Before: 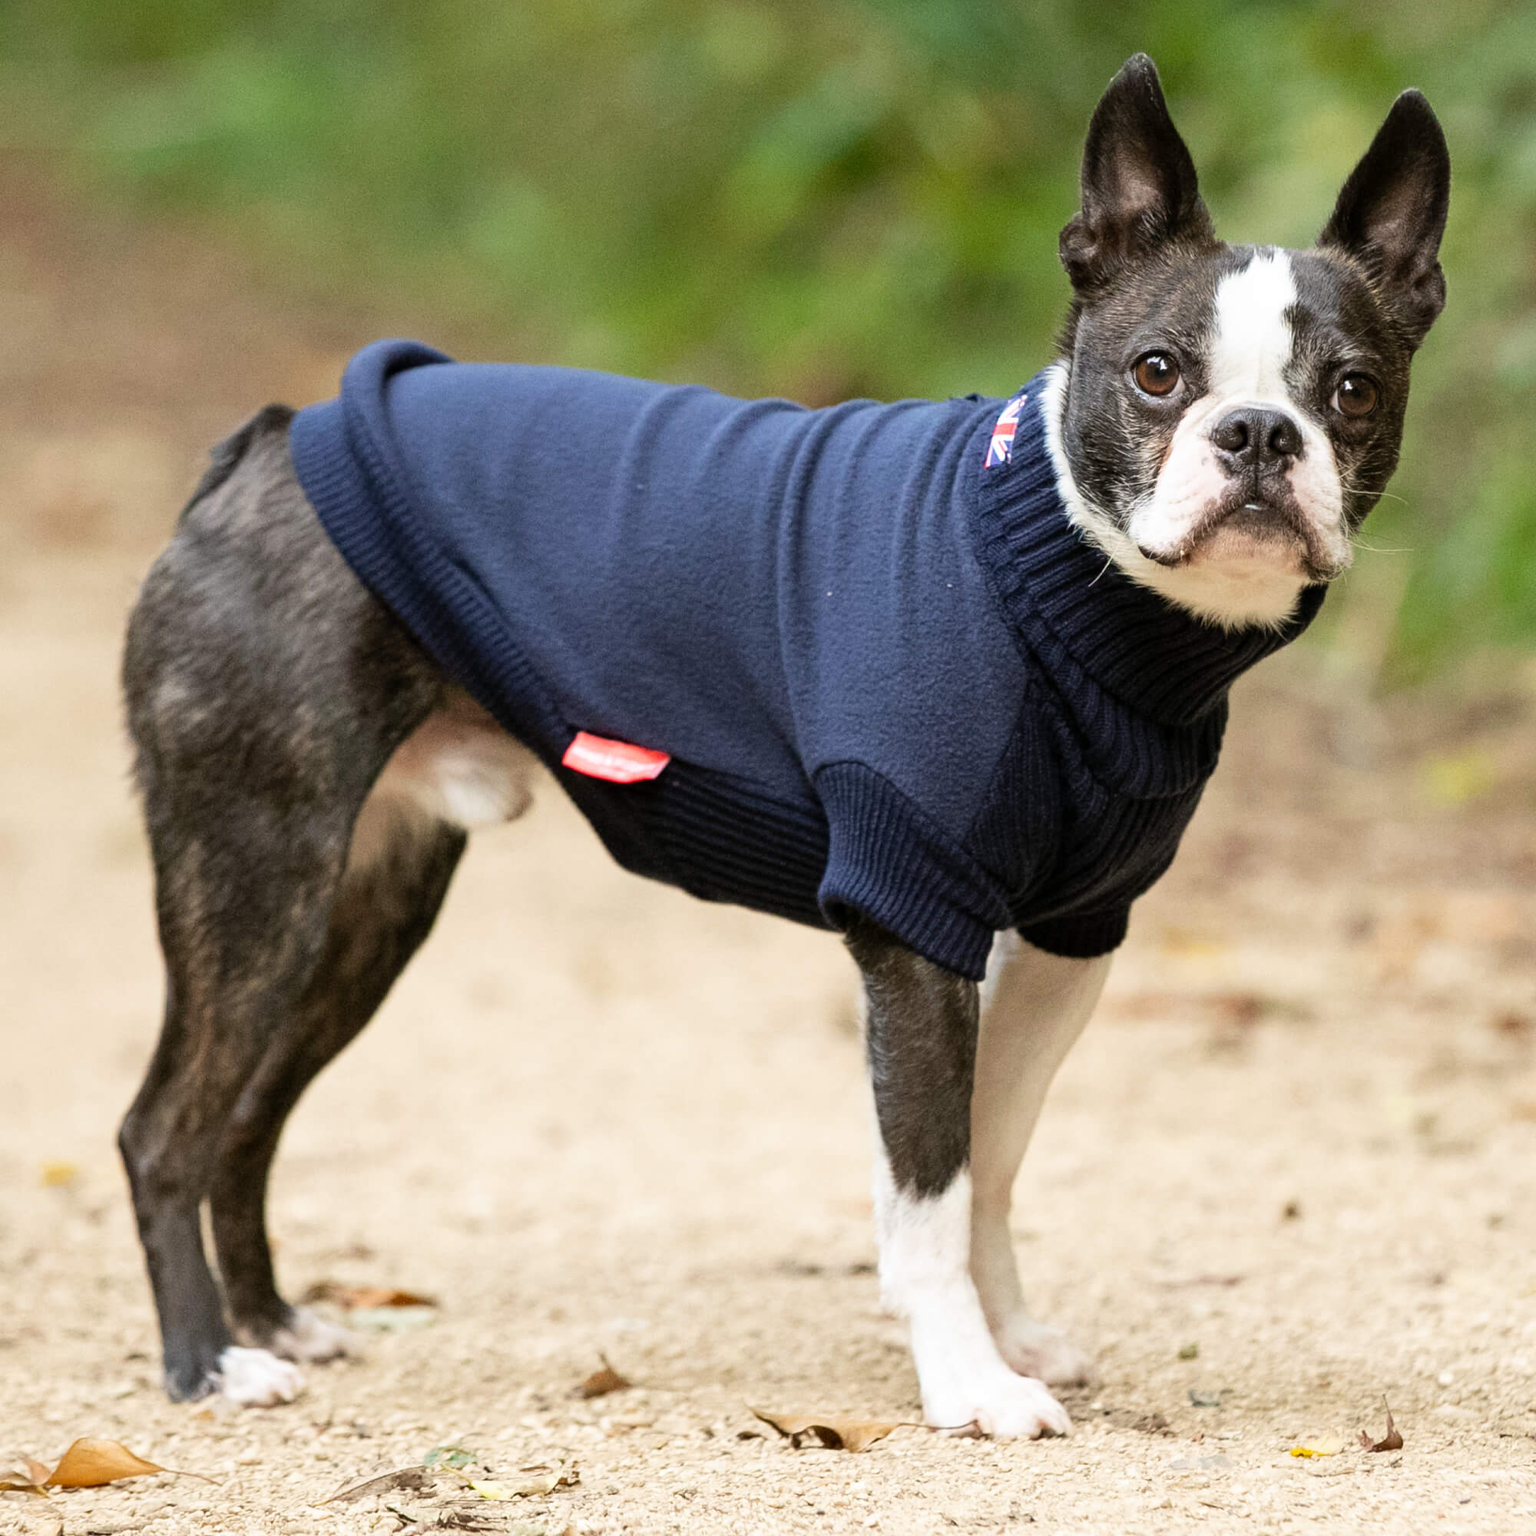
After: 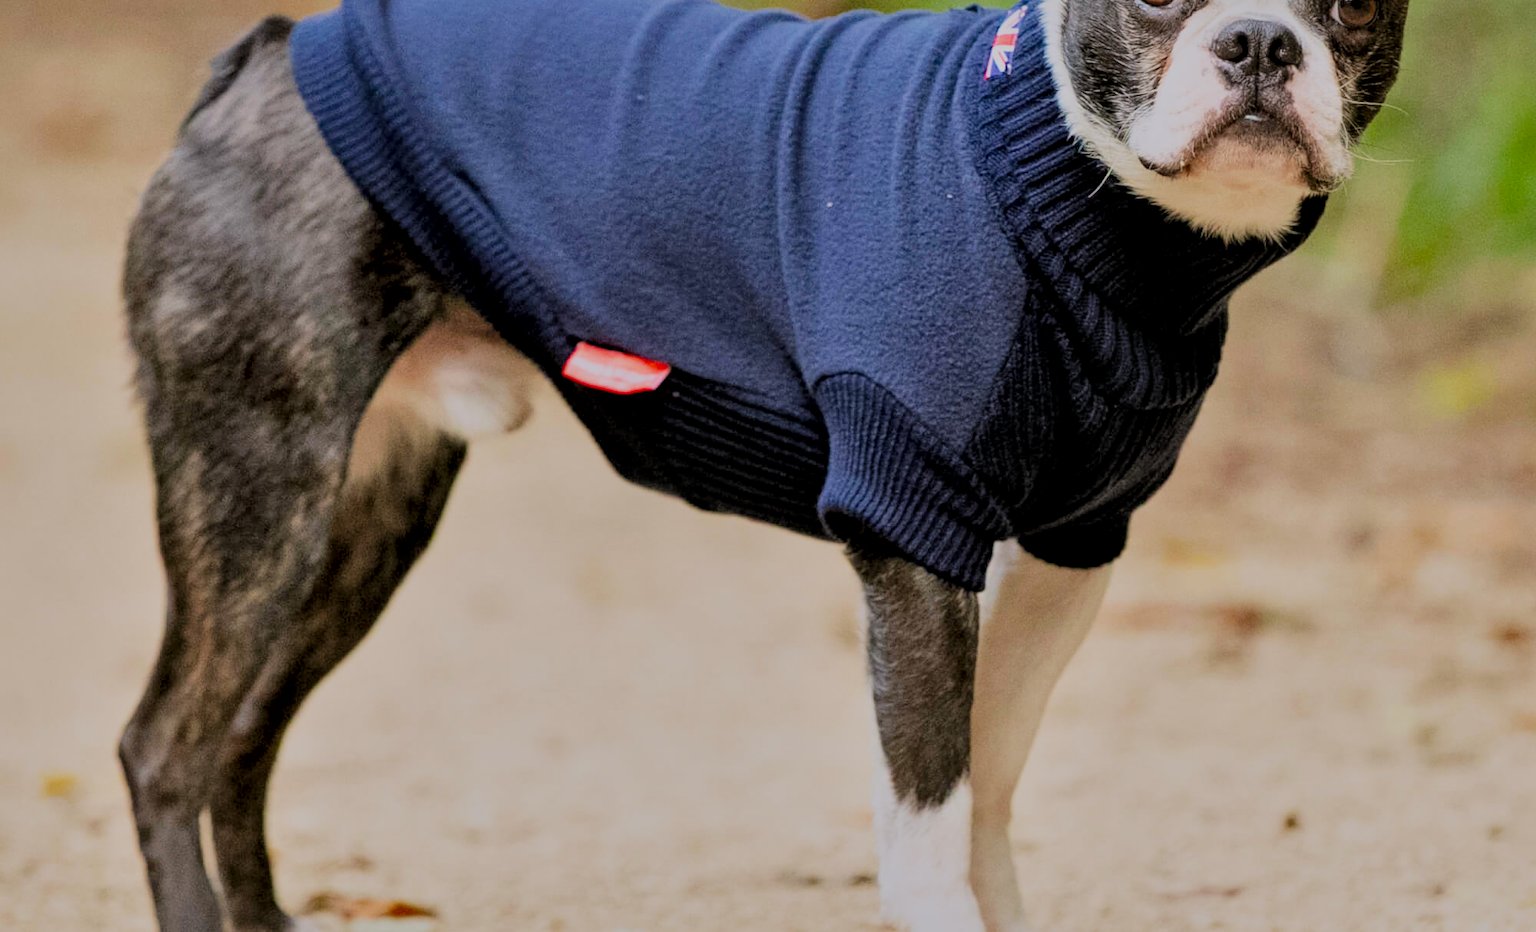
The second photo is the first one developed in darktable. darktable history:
white balance: red 1.009, blue 1.027
crop and rotate: top 25.357%, bottom 13.942%
local contrast: mode bilateral grid, contrast 25, coarseness 60, detail 151%, midtone range 0.2
filmic rgb: white relative exposure 8 EV, threshold 3 EV, hardness 2.44, latitude 10.07%, contrast 0.72, highlights saturation mix 10%, shadows ↔ highlights balance 1.38%, color science v4 (2020), enable highlight reconstruction true
